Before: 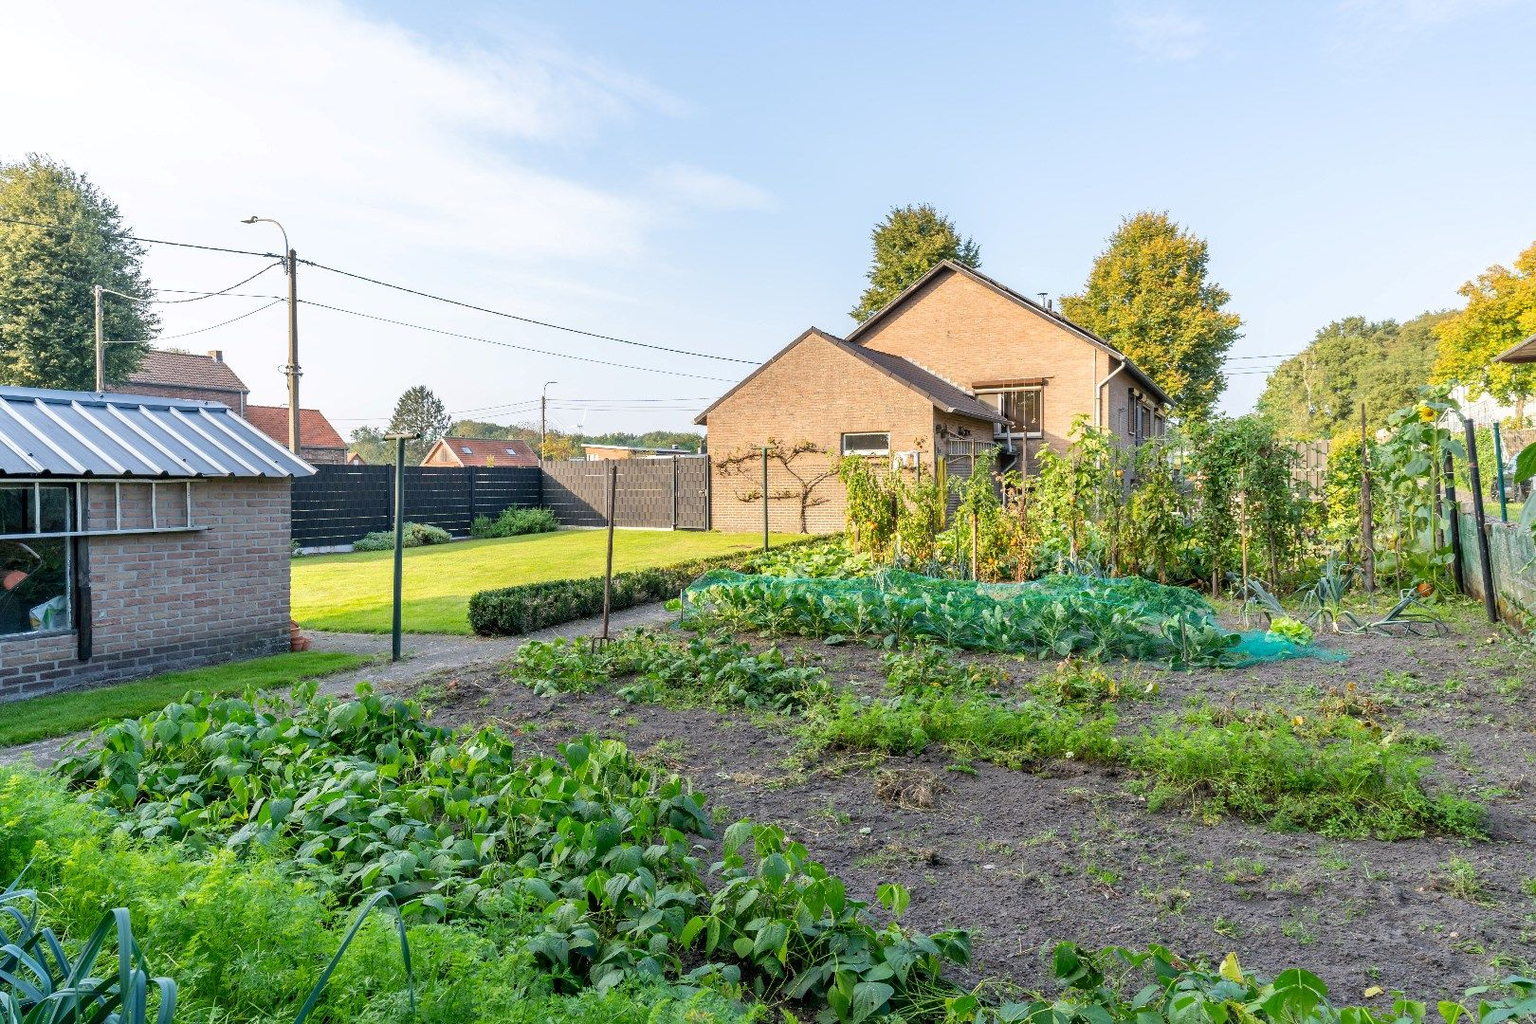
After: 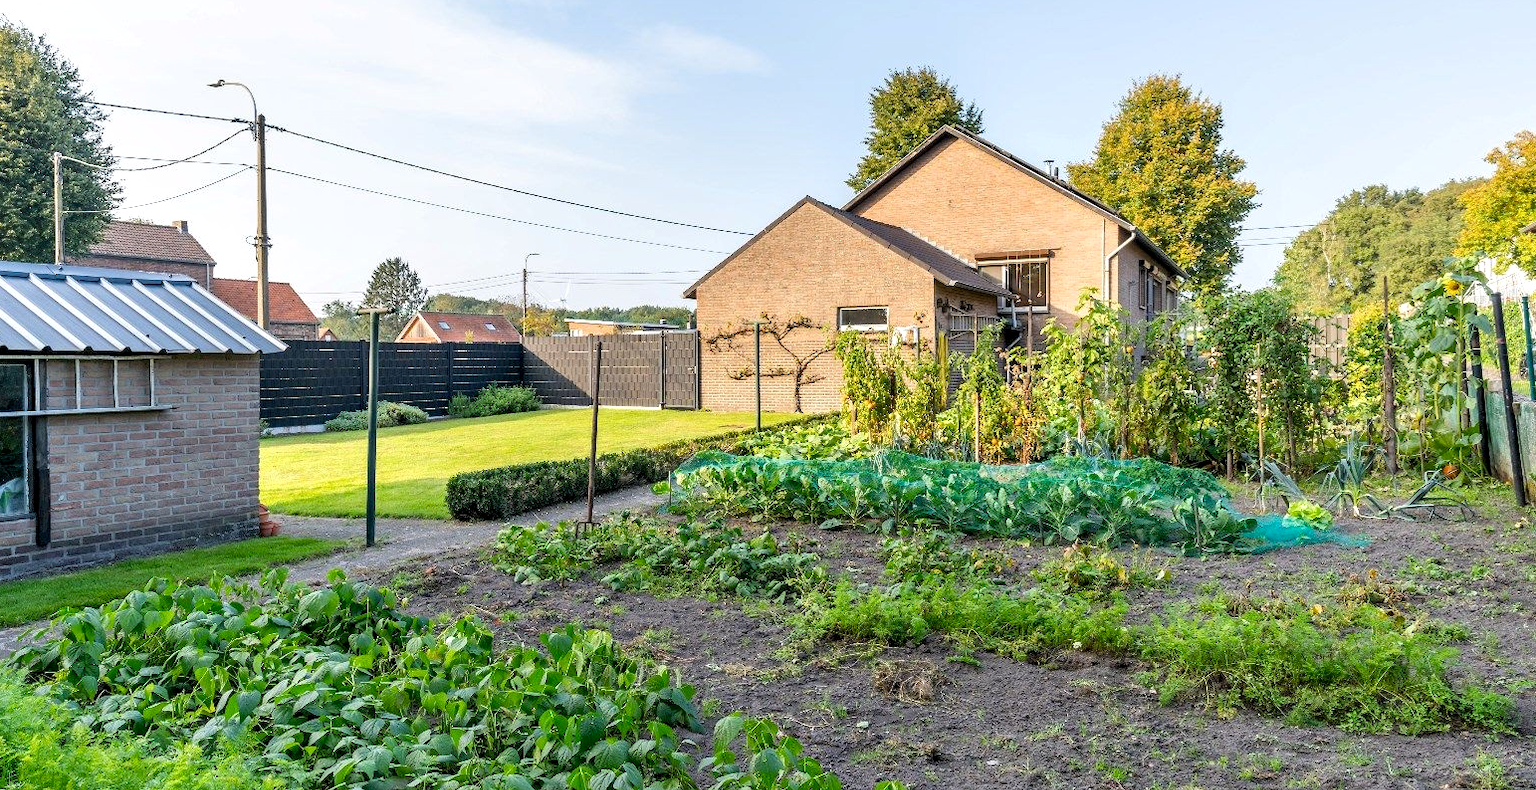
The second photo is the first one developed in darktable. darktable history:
contrast equalizer: y [[0.6 ×6], [0.55 ×6], [0 ×6], [0 ×6], [0 ×6]], mix 0.292
color balance rgb: perceptual saturation grading › global saturation 0.344%, perceptual saturation grading › mid-tones 11.366%
crop and rotate: left 2.84%, top 13.712%, right 1.887%, bottom 12.721%
